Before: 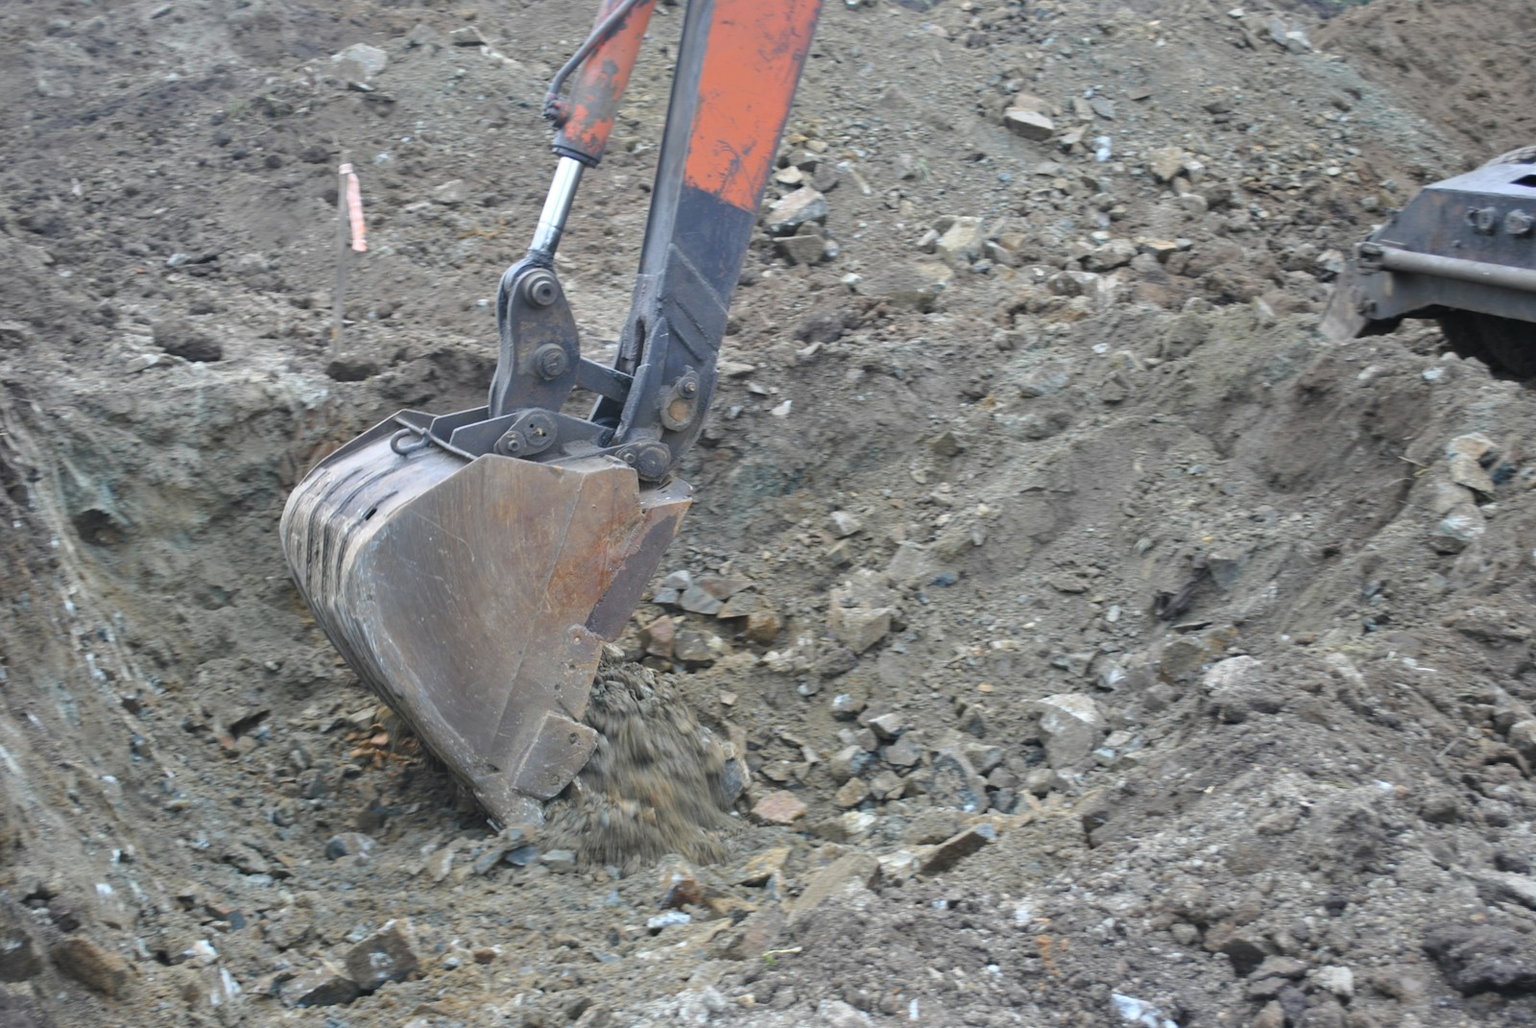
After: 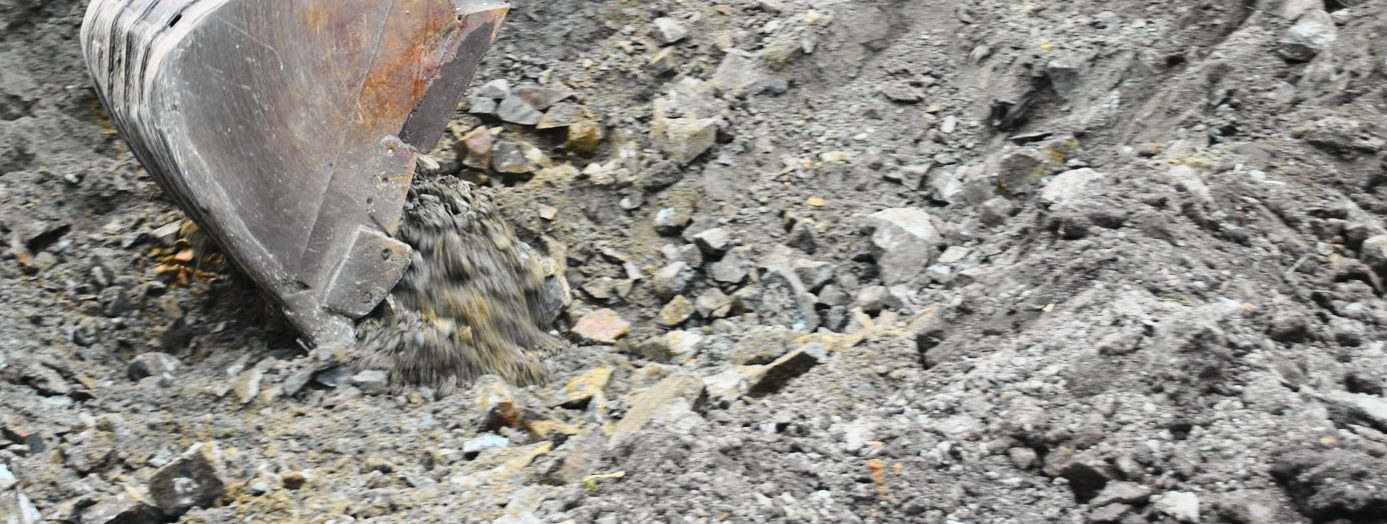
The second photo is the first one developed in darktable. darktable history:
tone curve: curves: ch0 [(0, 0.008) (0.107, 0.083) (0.283, 0.287) (0.461, 0.498) (0.64, 0.691) (0.822, 0.869) (0.998, 0.978)]; ch1 [(0, 0) (0.323, 0.339) (0.438, 0.422) (0.473, 0.487) (0.502, 0.502) (0.527, 0.53) (0.561, 0.583) (0.608, 0.629) (0.669, 0.704) (0.859, 0.899) (1, 1)]; ch2 [(0, 0) (0.33, 0.347) (0.421, 0.456) (0.473, 0.498) (0.502, 0.504) (0.522, 0.524) (0.549, 0.567) (0.585, 0.627) (0.676, 0.724) (1, 1)], color space Lab, independent channels, preserve colors none
crop and rotate: left 13.306%, top 48.129%, bottom 2.928%
color balance rgb: perceptual saturation grading › global saturation 25%, global vibrance 20%
tone equalizer: -7 EV 0.13 EV, smoothing diameter 25%, edges refinement/feathering 10, preserve details guided filter
contrast brightness saturation: contrast 0.28
